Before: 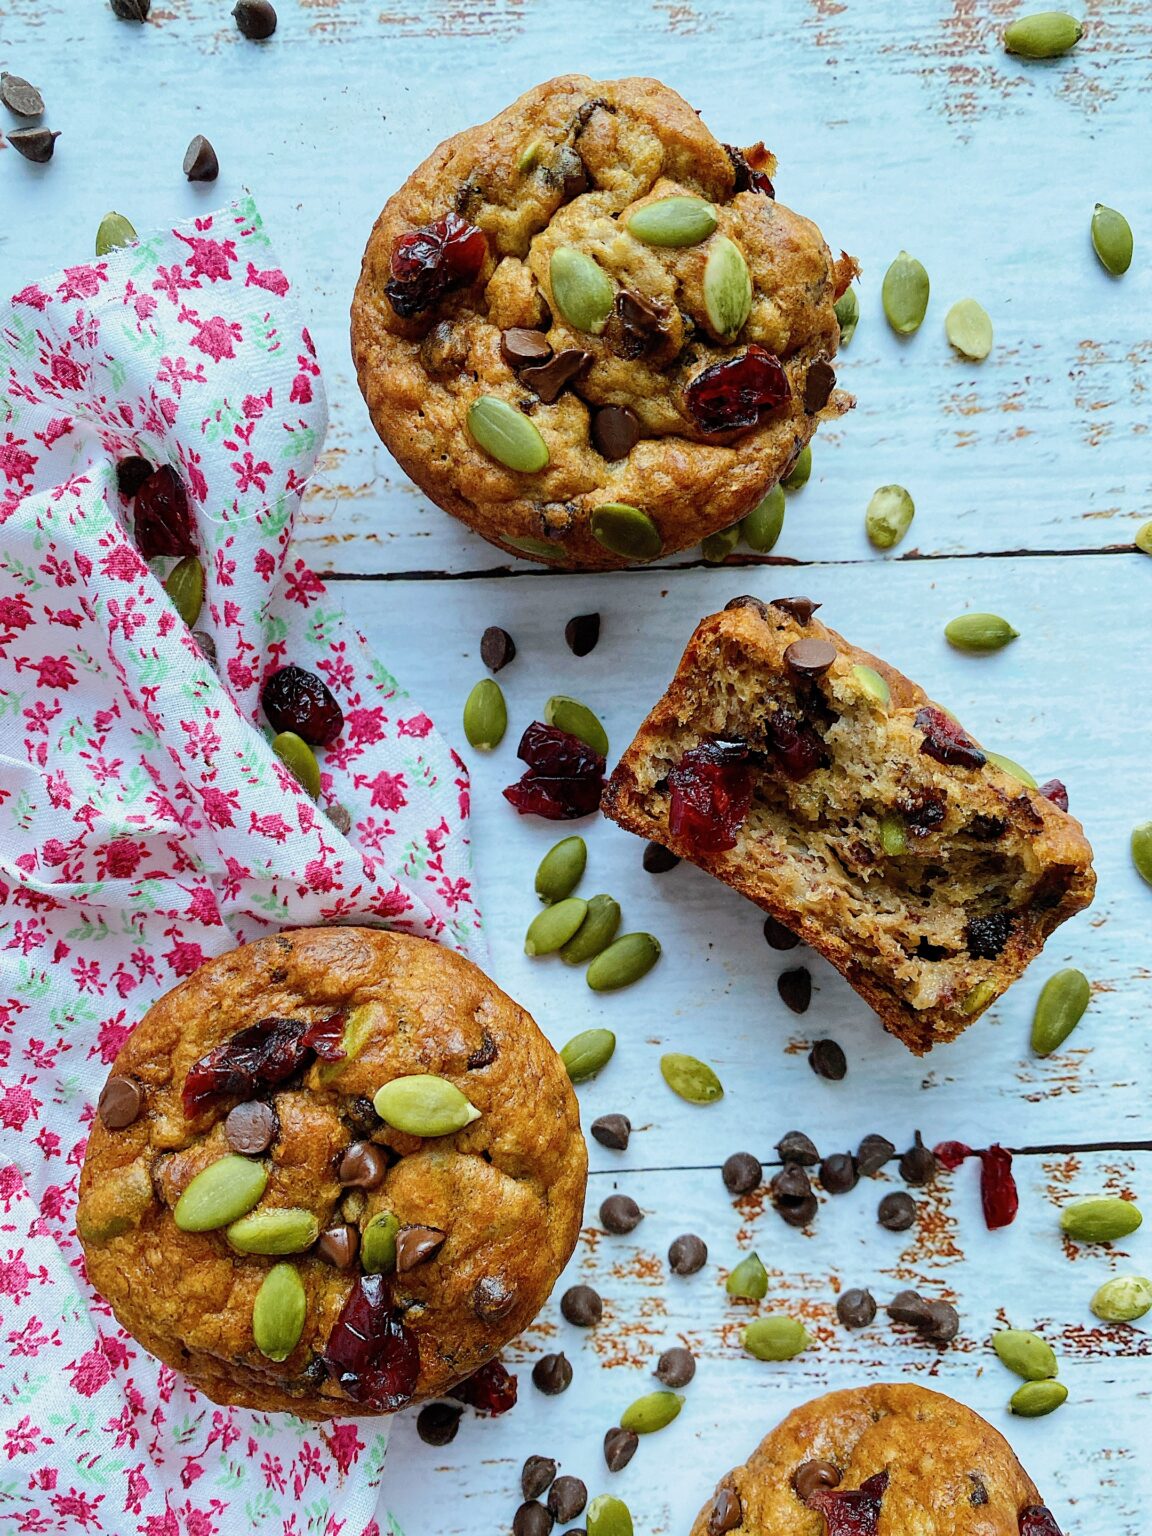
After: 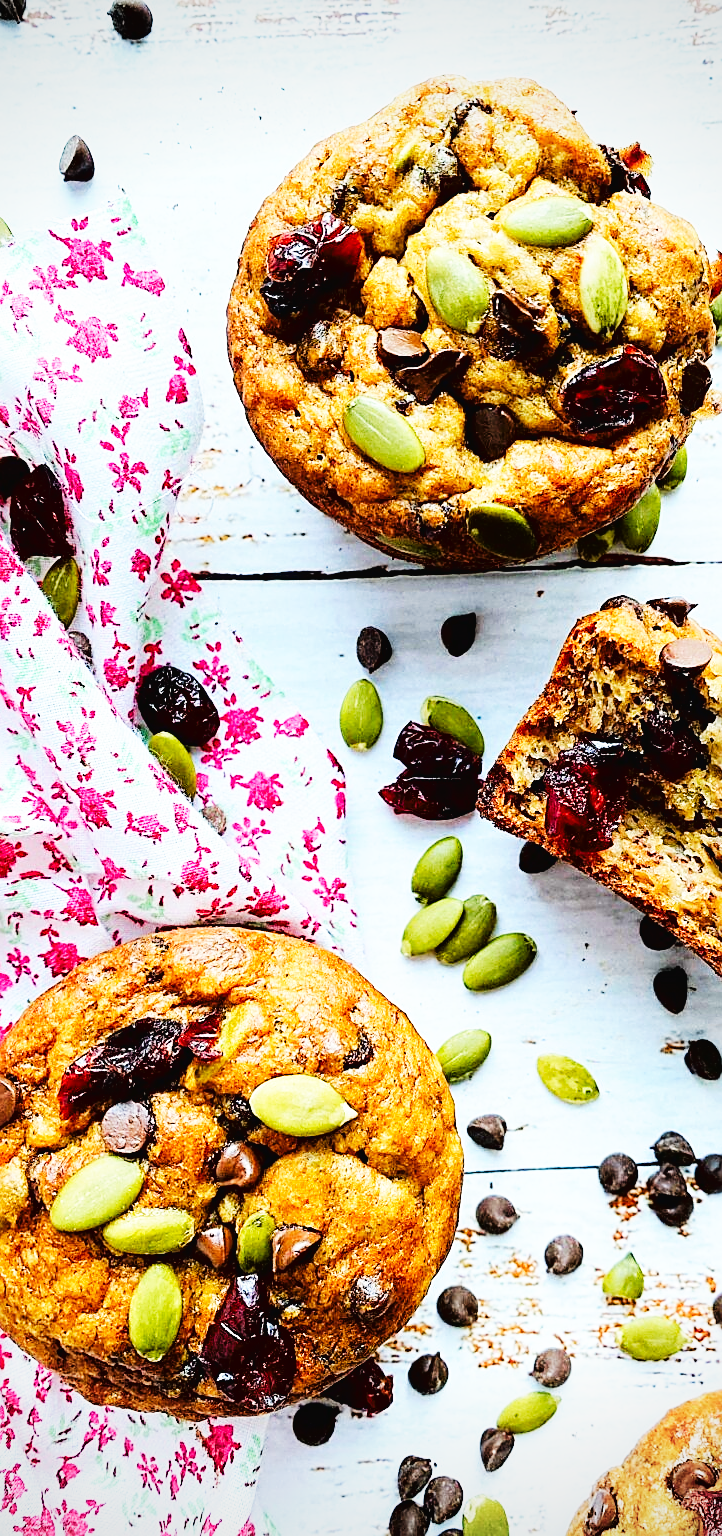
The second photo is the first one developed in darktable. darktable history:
vignetting: fall-off radius 60.89%
sharpen: on, module defaults
tone curve: curves: ch0 [(0, 0.019) (0.11, 0.036) (0.259, 0.214) (0.378, 0.365) (0.499, 0.529) (1, 1)], color space Lab, linked channels, preserve colors none
crop: left 10.846%, right 26.455%
base curve: curves: ch0 [(0, 0) (0.007, 0.004) (0.027, 0.03) (0.046, 0.07) (0.207, 0.54) (0.442, 0.872) (0.673, 0.972) (1, 1)], preserve colors none
